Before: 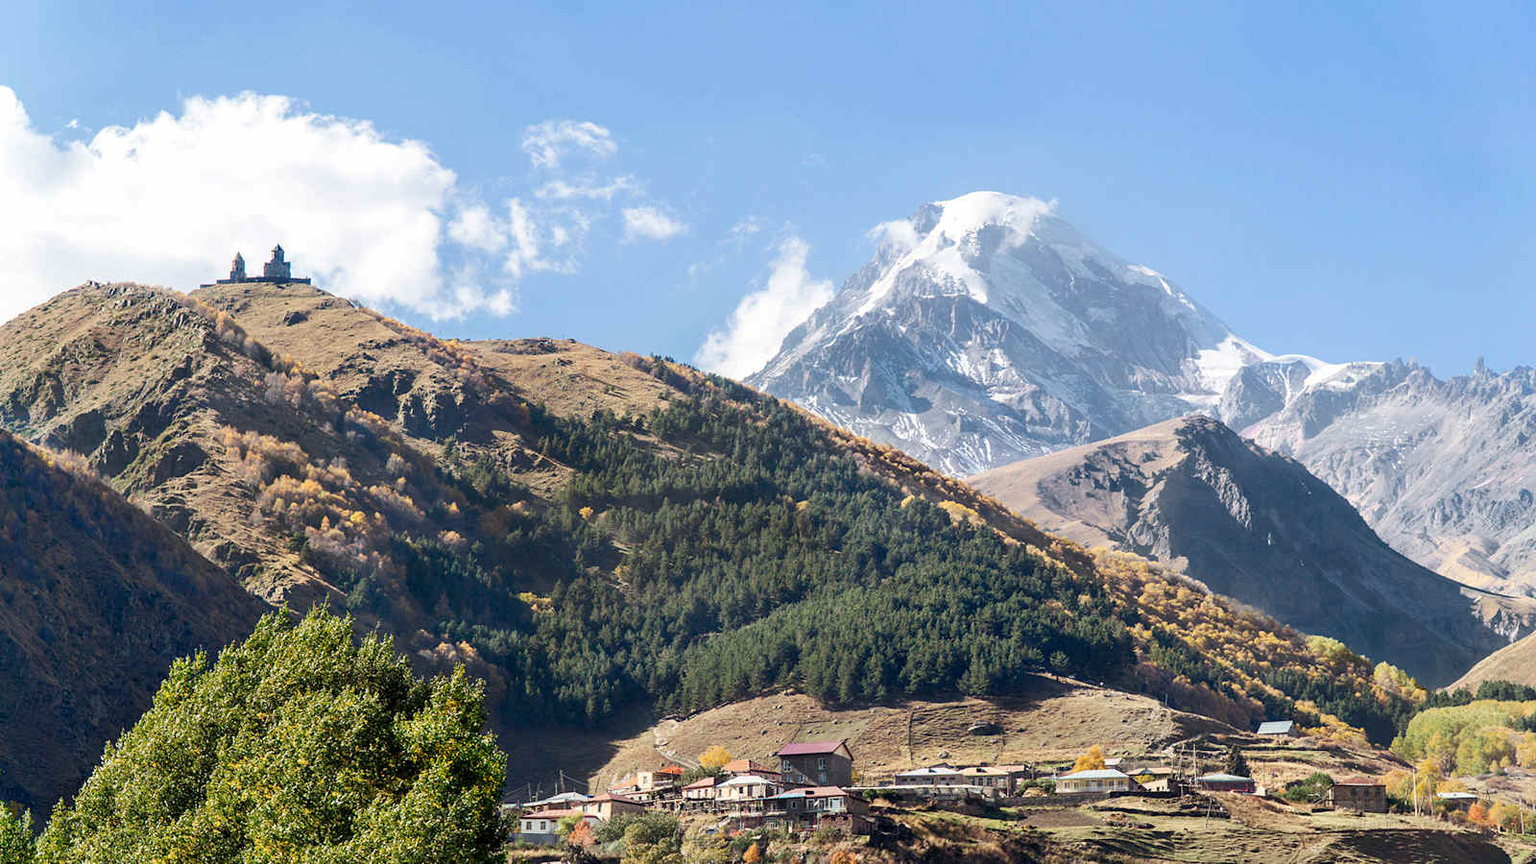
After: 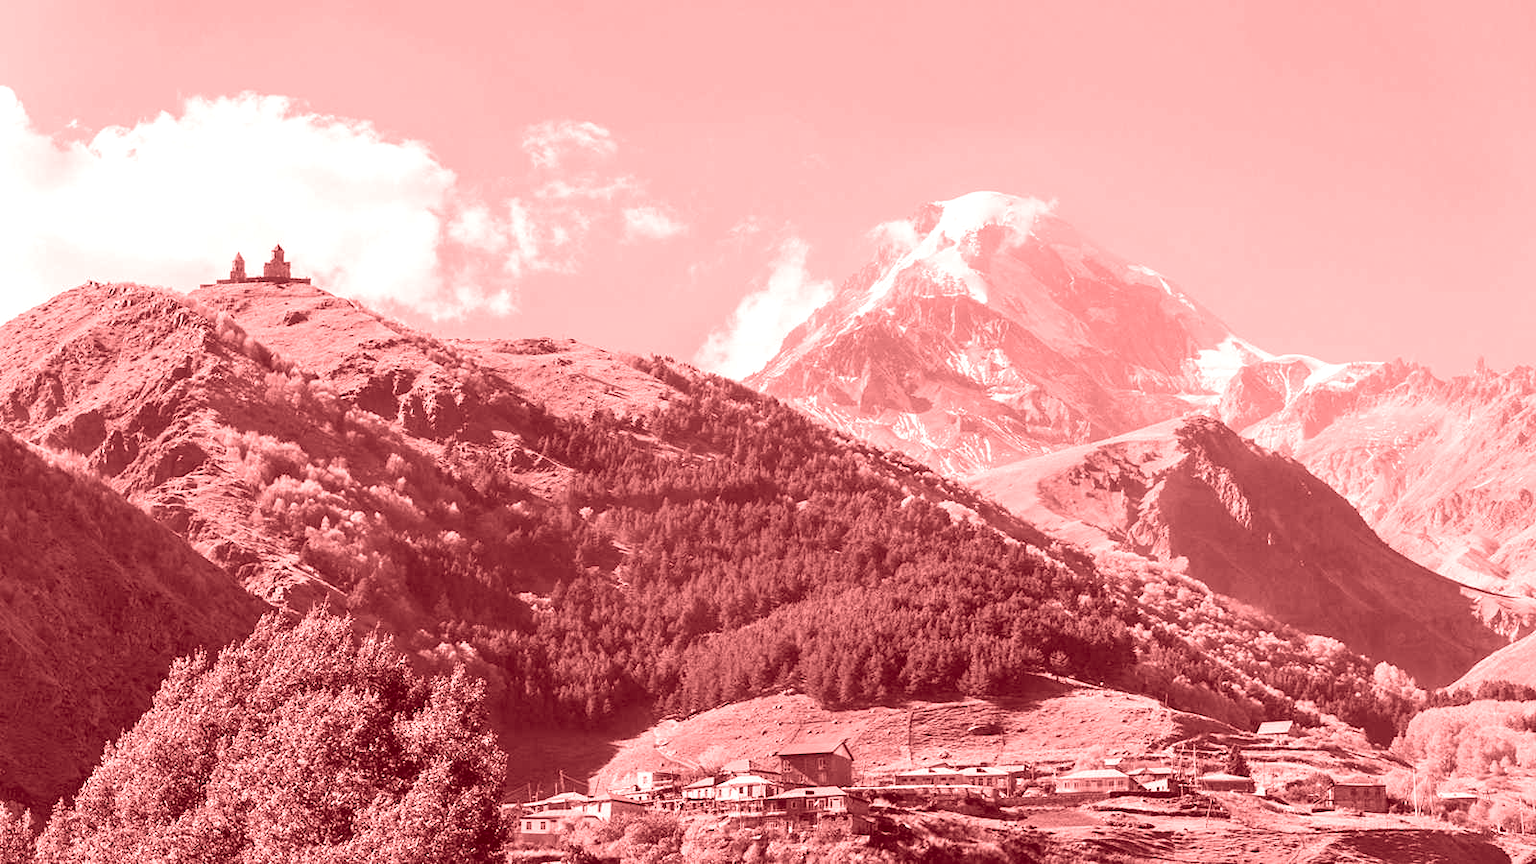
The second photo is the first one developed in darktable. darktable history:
colorize: saturation 60%, source mix 100%
color contrast: green-magenta contrast 0.8, blue-yellow contrast 1.1, unbound 0
